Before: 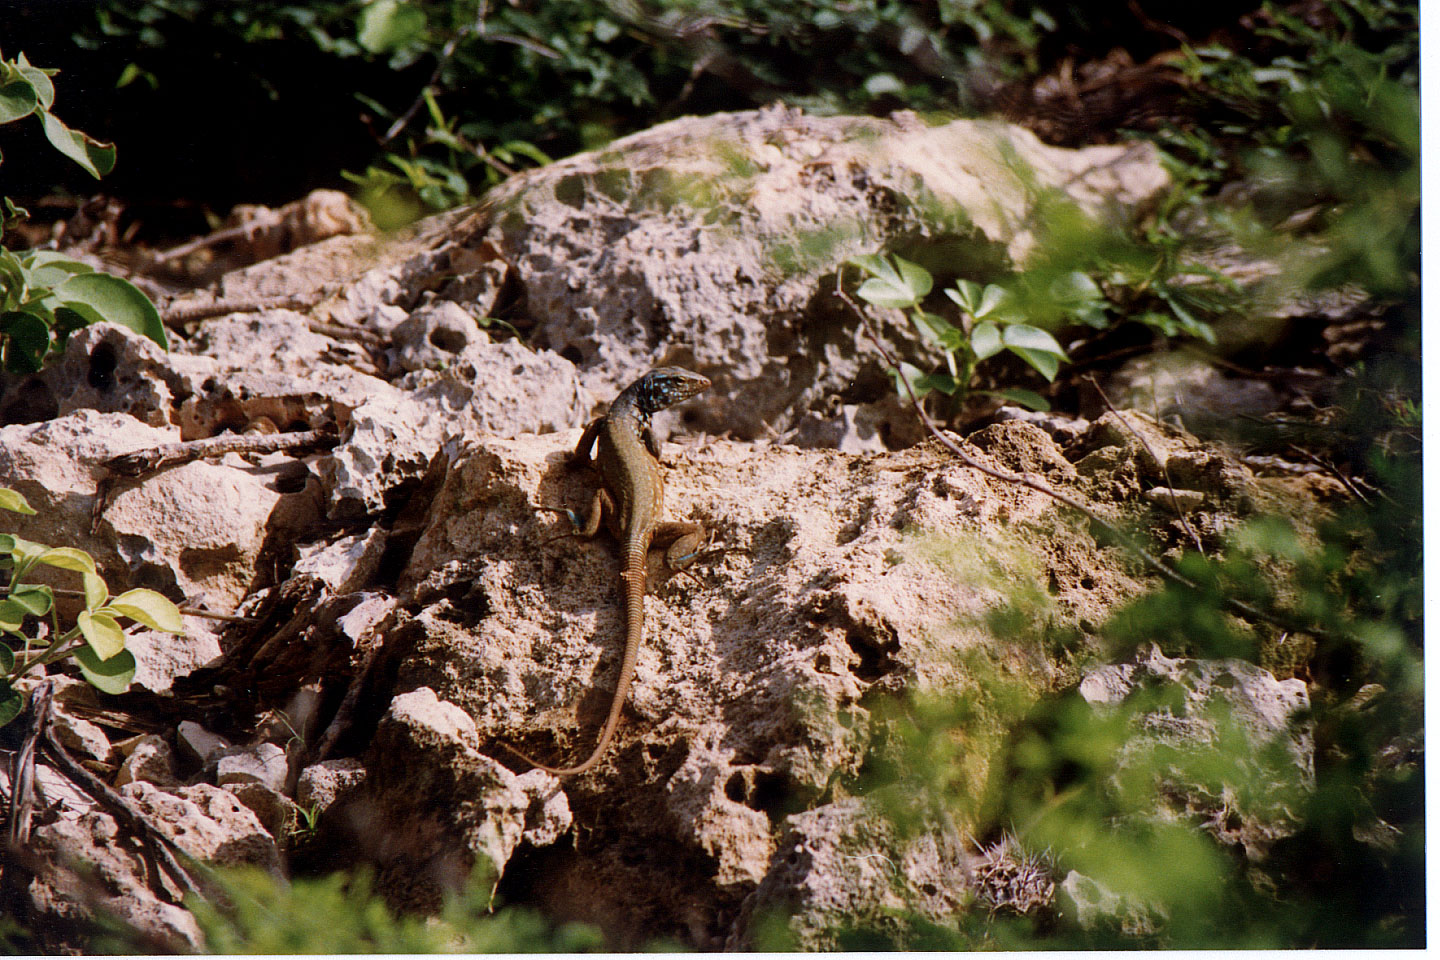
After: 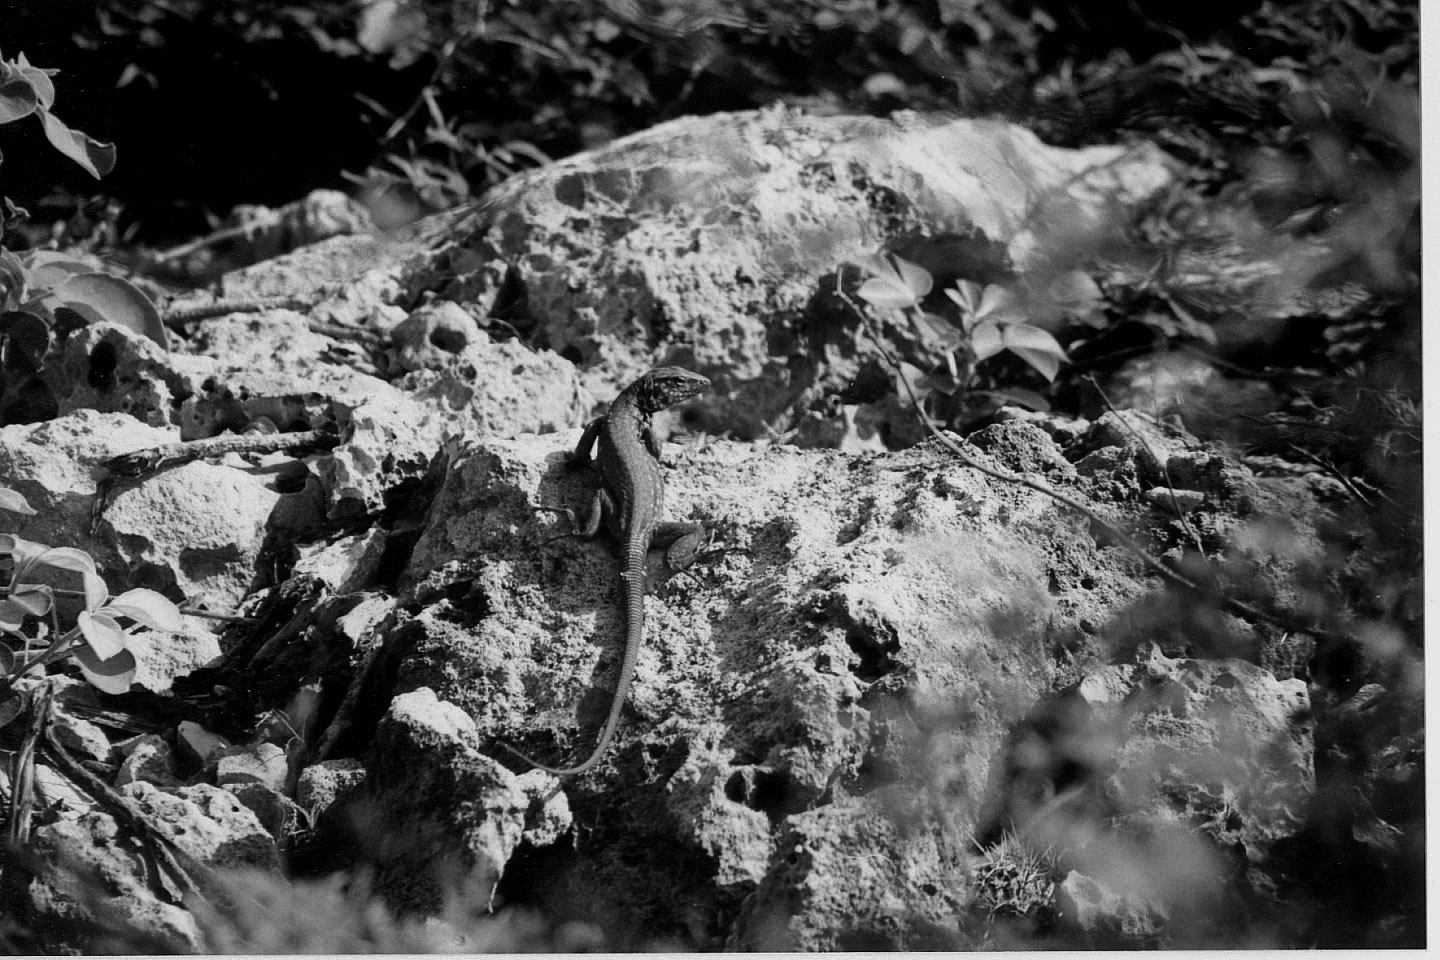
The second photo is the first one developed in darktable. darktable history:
color zones: curves: ch0 [(0.002, 0.593) (0.143, 0.417) (0.285, 0.541) (0.455, 0.289) (0.608, 0.327) (0.727, 0.283) (0.869, 0.571) (1, 0.603)]; ch1 [(0, 0) (0.143, 0) (0.286, 0) (0.429, 0) (0.571, 0) (0.714, 0) (0.857, 0)]
white balance: red 0.925, blue 1.046
